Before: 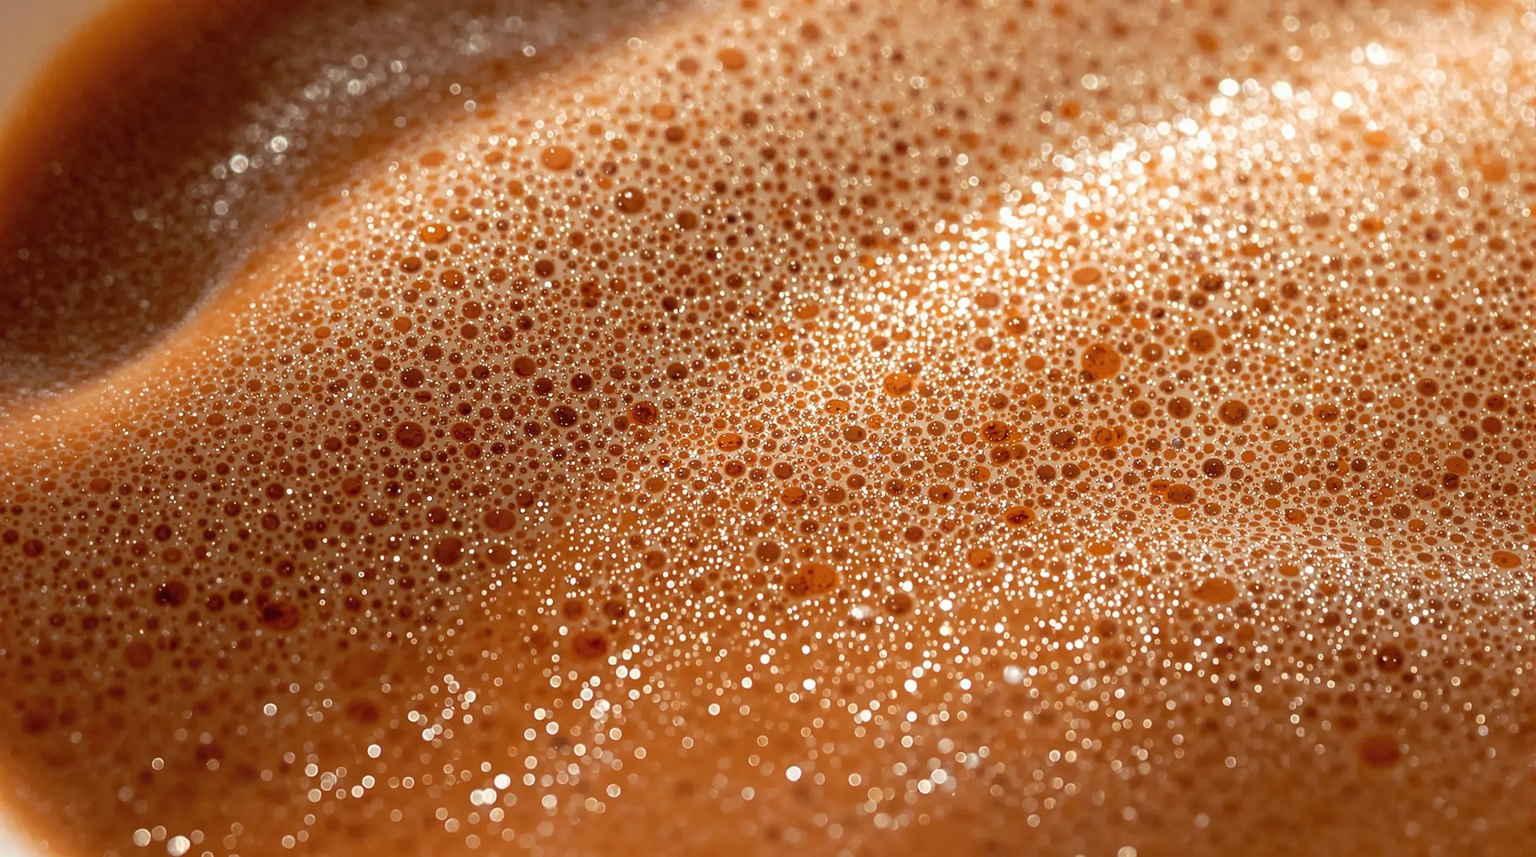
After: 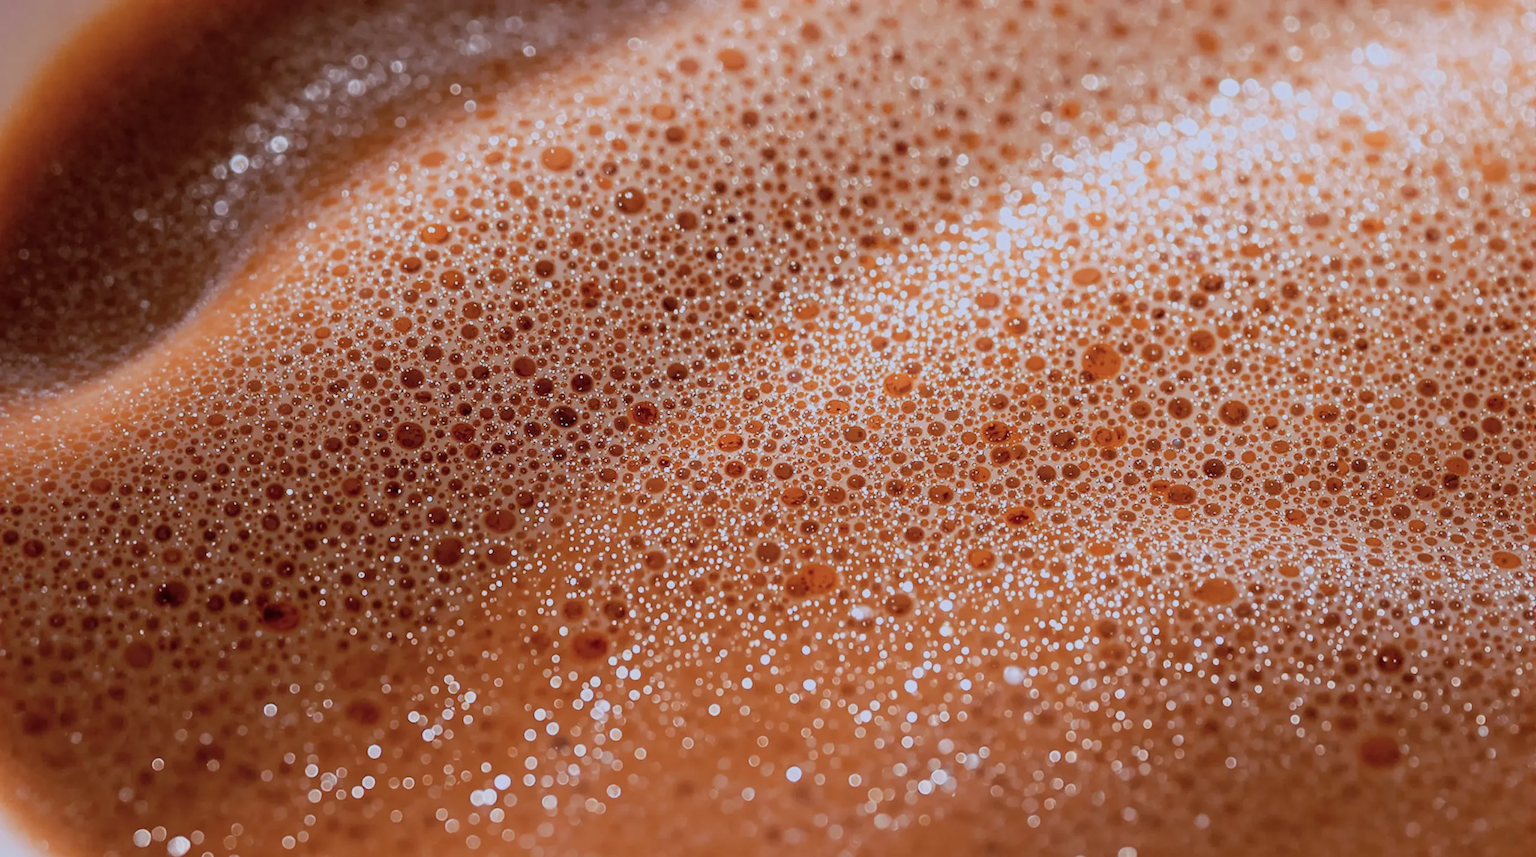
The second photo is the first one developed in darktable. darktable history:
color calibration: illuminant as shot in camera, x 0.379, y 0.396, temperature 4138.76 K
filmic rgb: black relative exposure -7.65 EV, white relative exposure 4.56 EV, hardness 3.61, contrast 1.05
